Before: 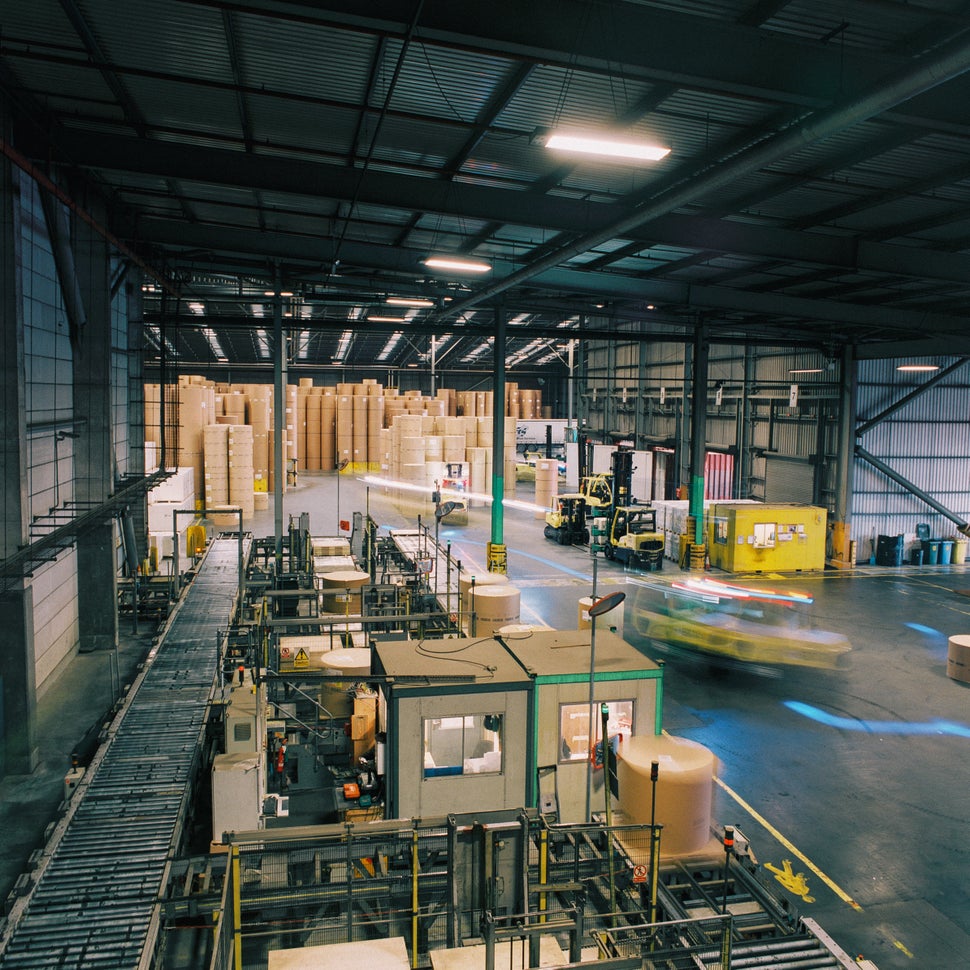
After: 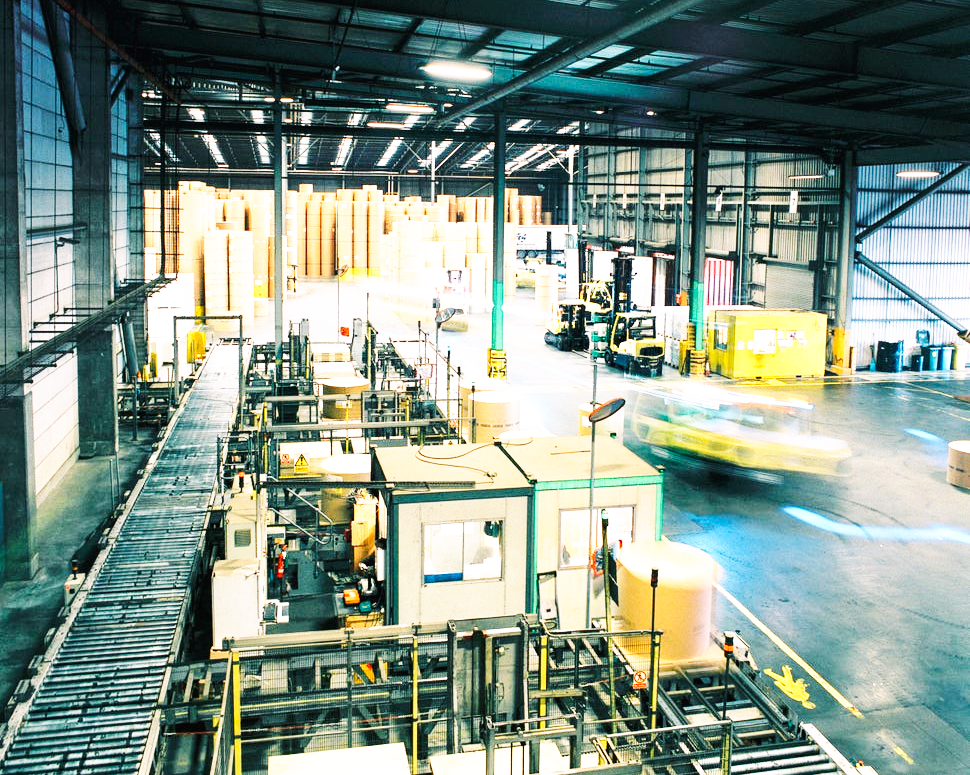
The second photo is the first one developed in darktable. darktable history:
base curve: curves: ch0 [(0, 0) (0.007, 0.004) (0.027, 0.03) (0.046, 0.07) (0.207, 0.54) (0.442, 0.872) (0.673, 0.972) (1, 1)], preserve colors none
exposure: exposure 0.81 EV, compensate exposure bias true, compensate highlight preservation false
crop and rotate: top 20.011%
